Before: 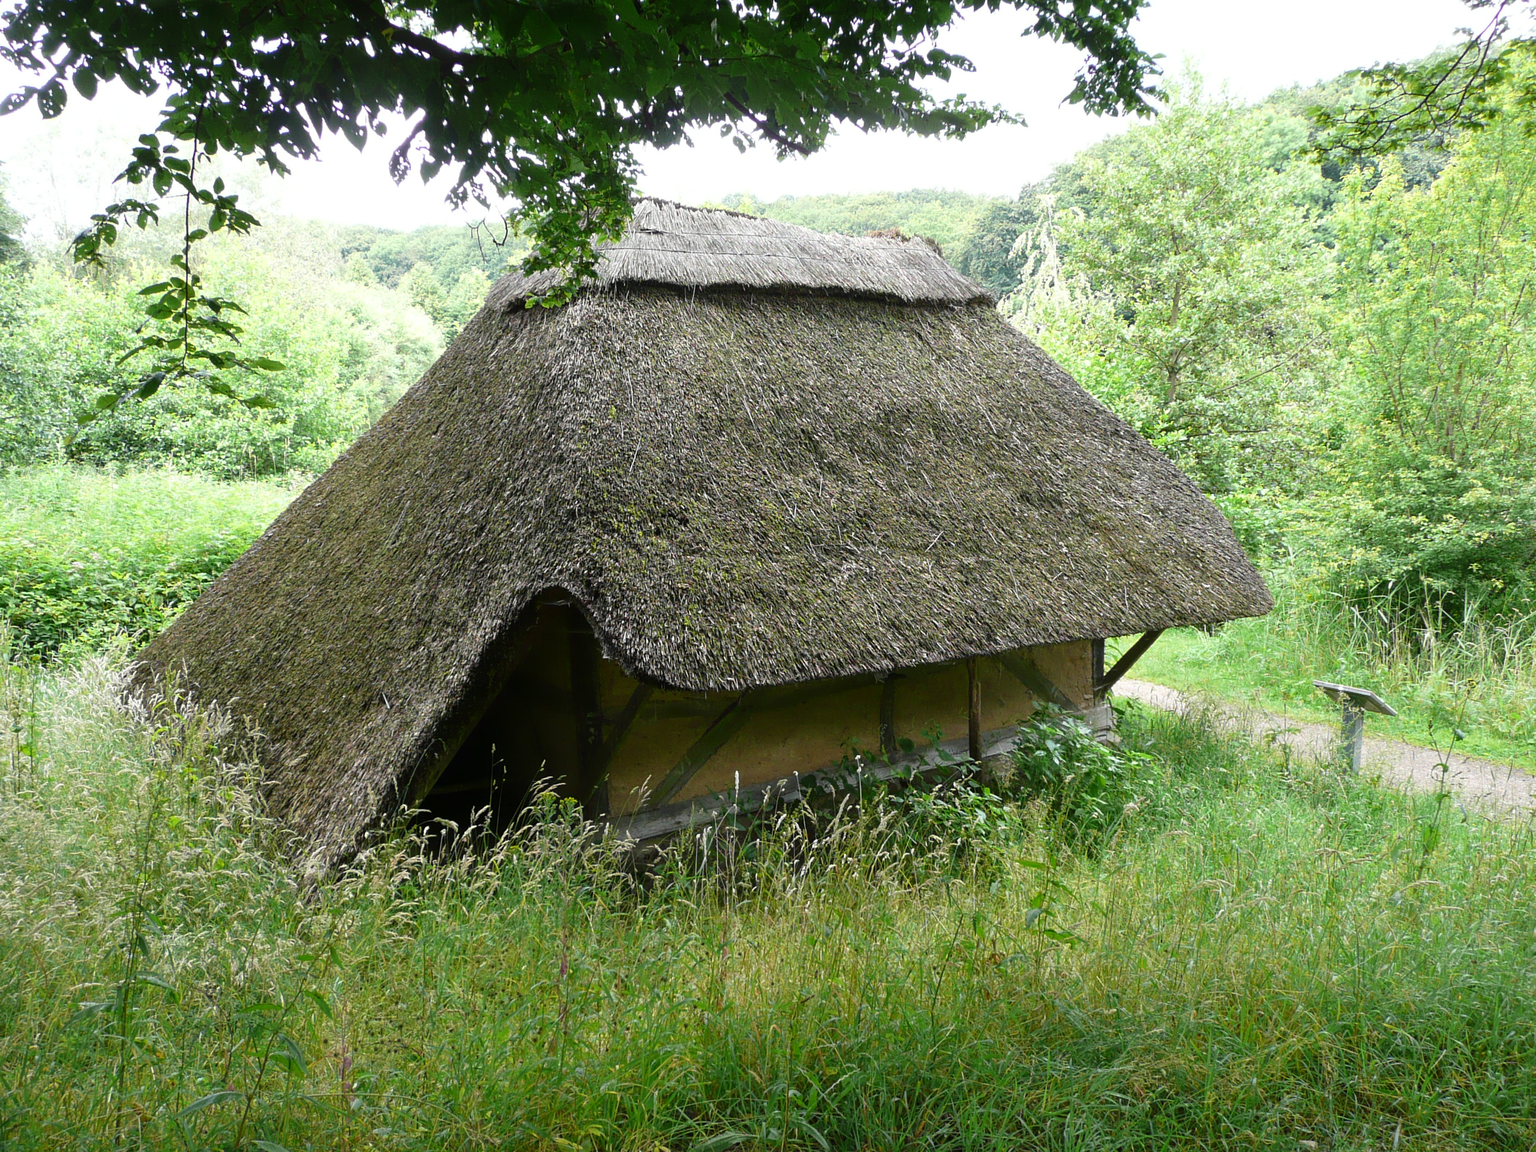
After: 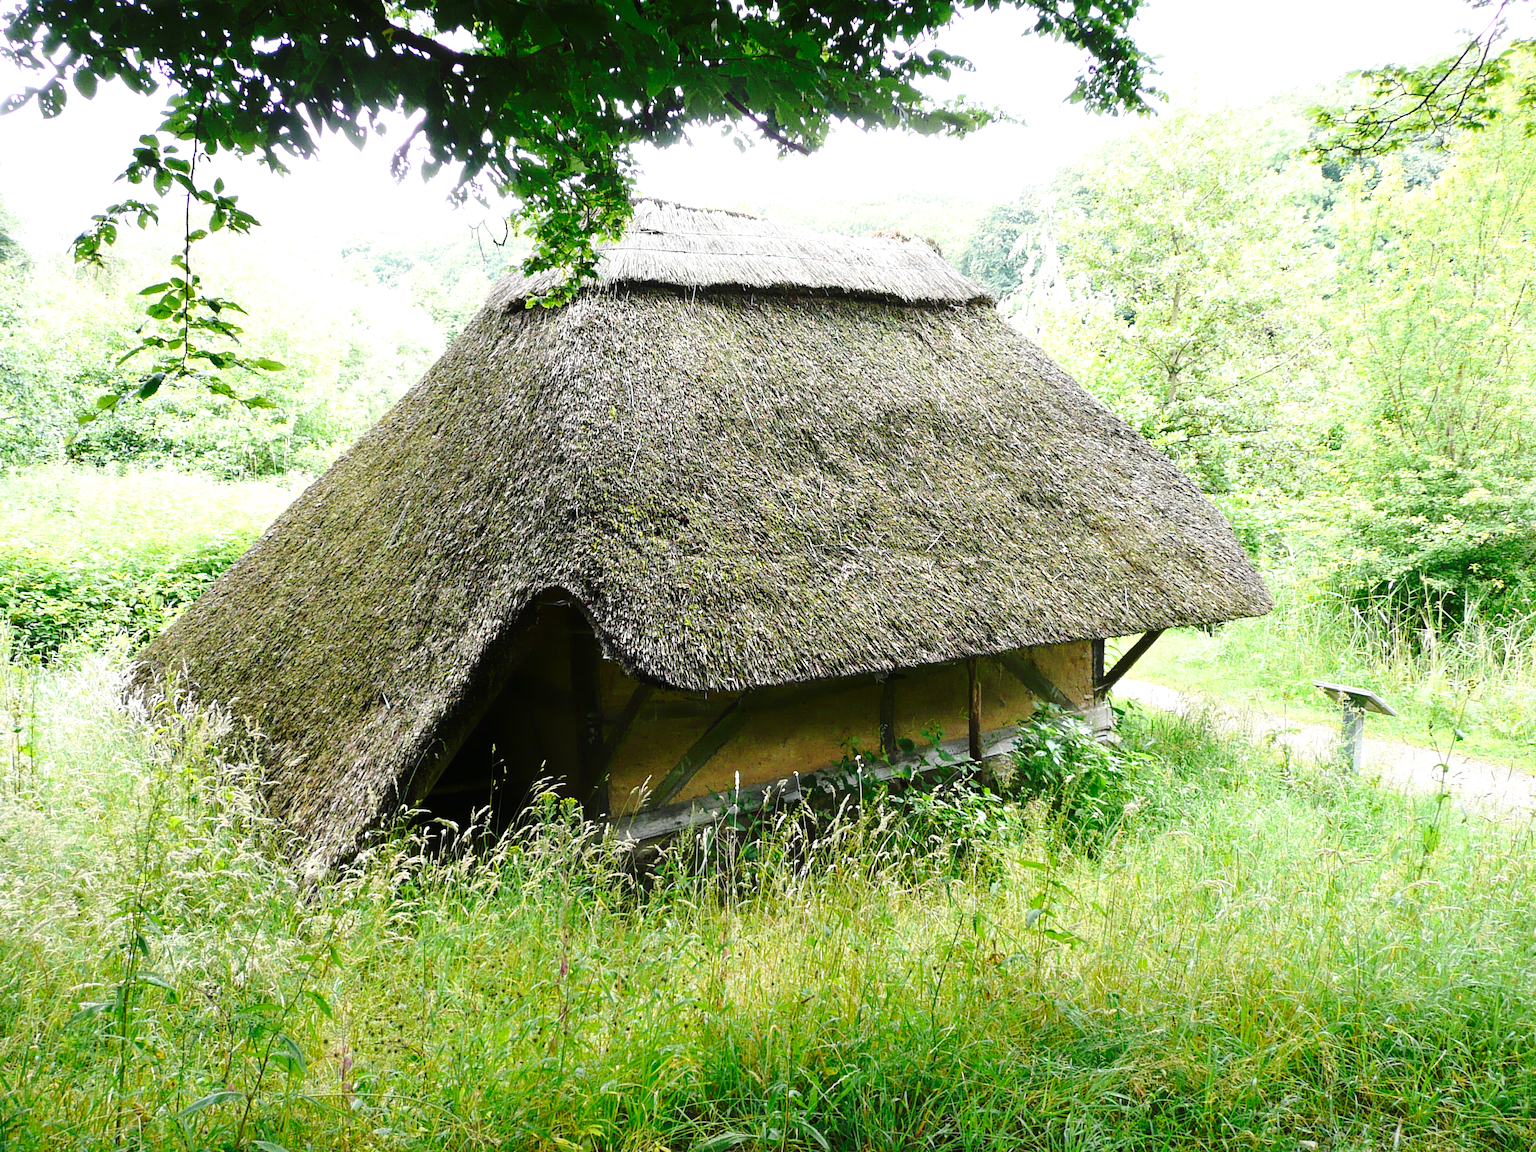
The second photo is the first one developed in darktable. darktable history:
base curve: curves: ch0 [(0, 0) (0.028, 0.03) (0.121, 0.232) (0.46, 0.748) (0.859, 0.968) (1, 1)], preserve colors none
shadows and highlights: shadows -12.5, white point adjustment 4, highlights 28.33
